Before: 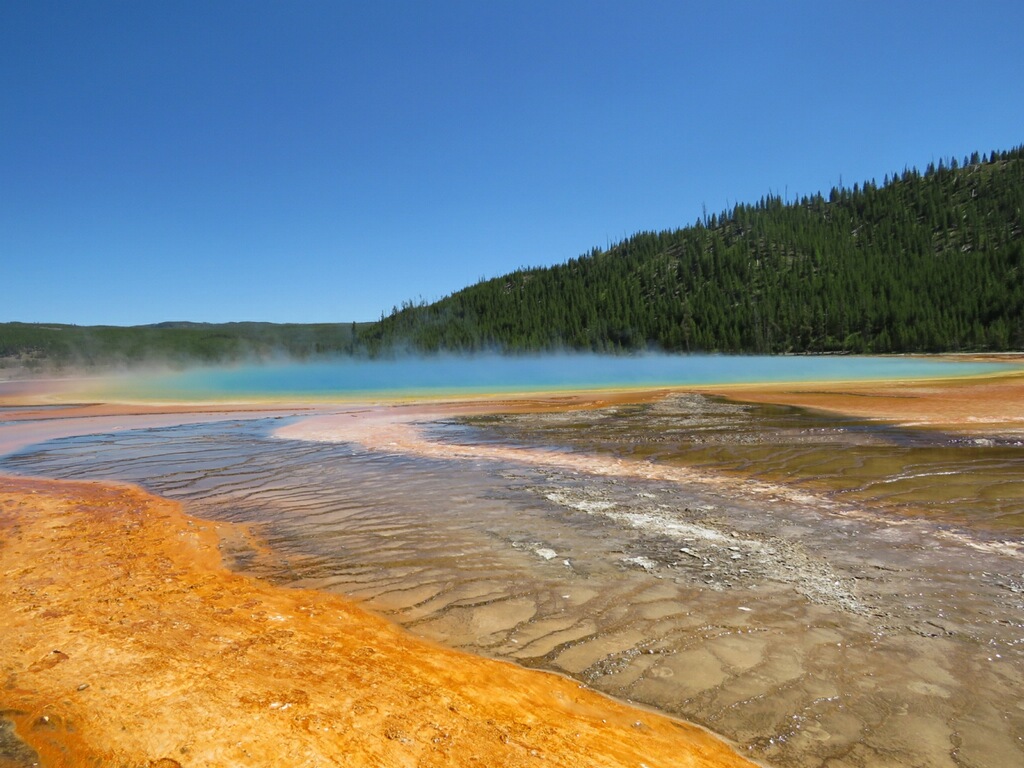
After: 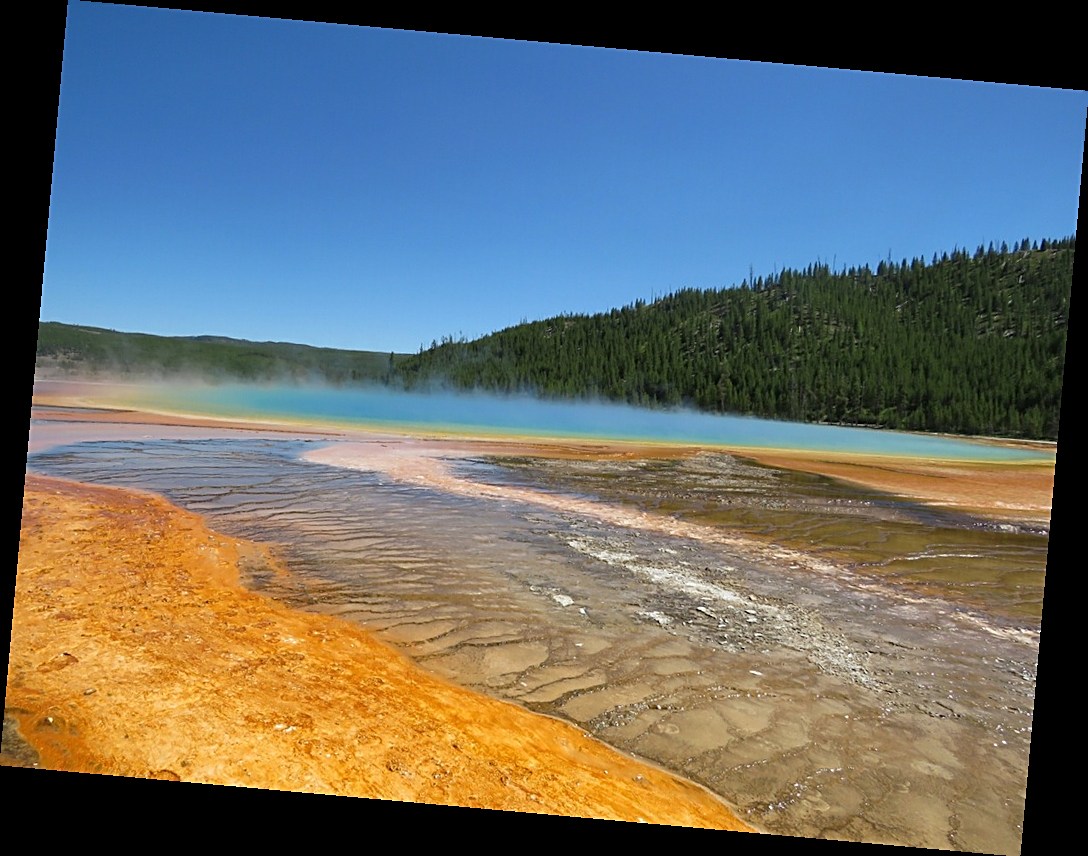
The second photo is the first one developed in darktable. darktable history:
tone equalizer: -8 EV -0.55 EV
rotate and perspective: rotation 5.12°, automatic cropping off
sharpen: on, module defaults
